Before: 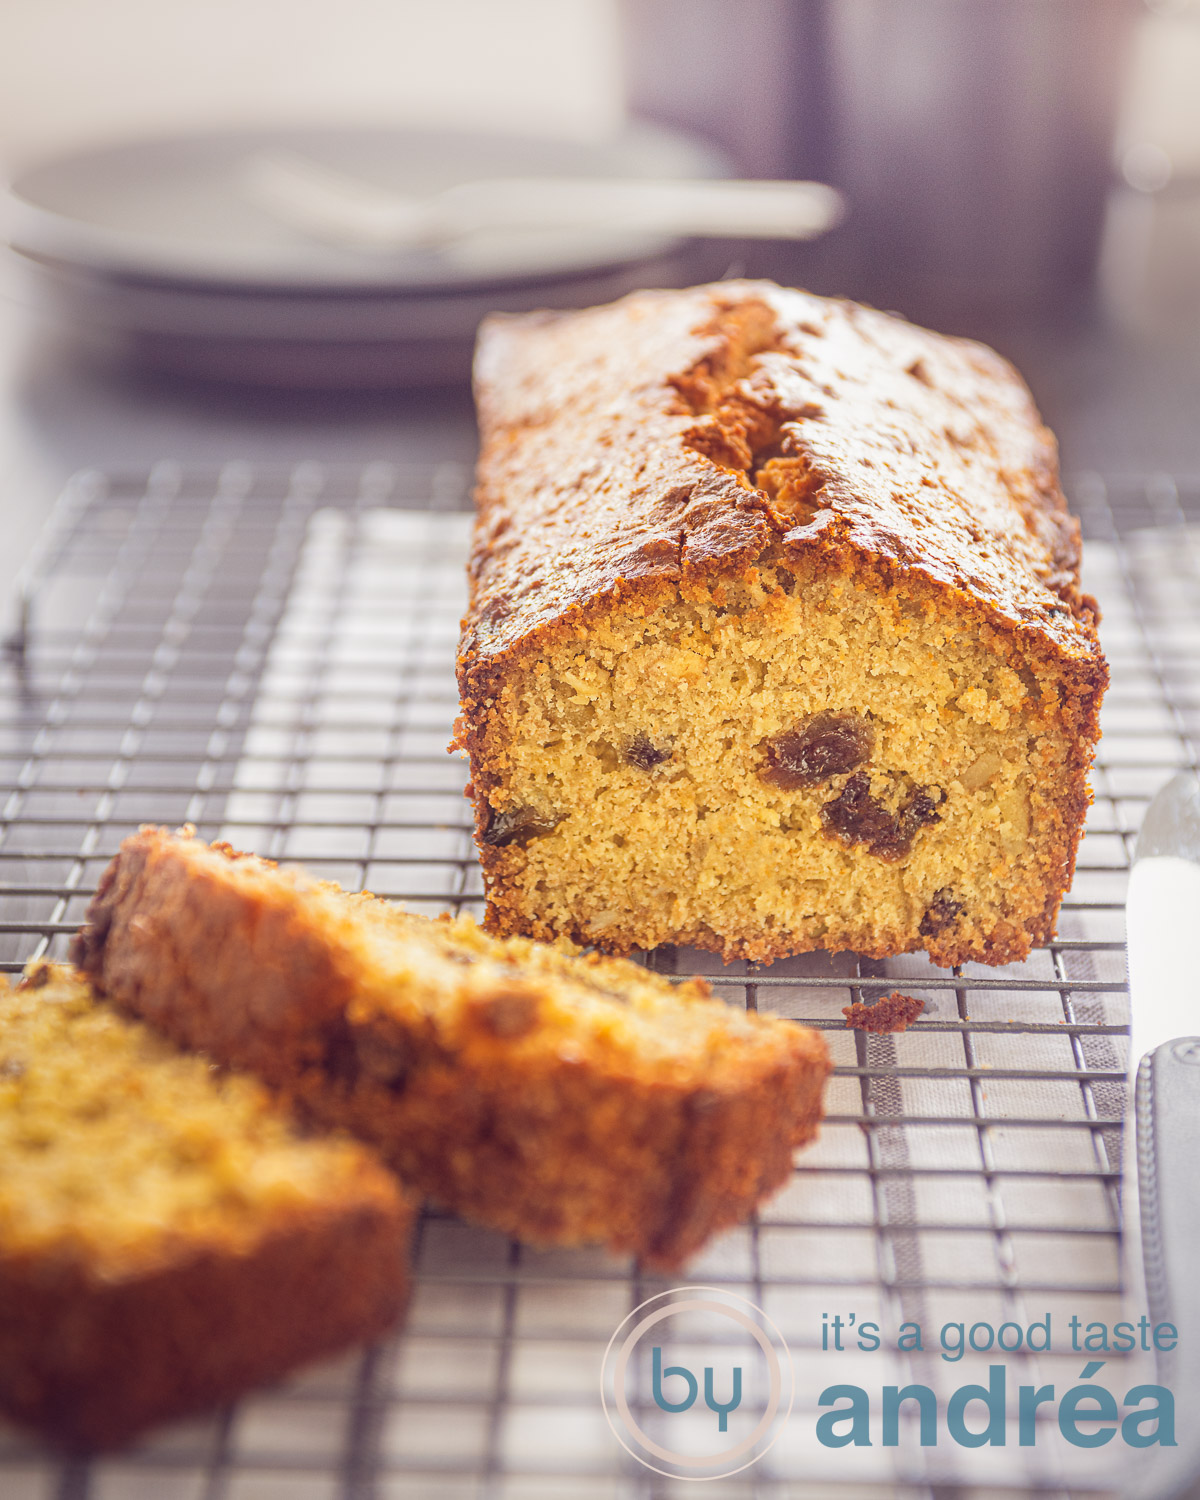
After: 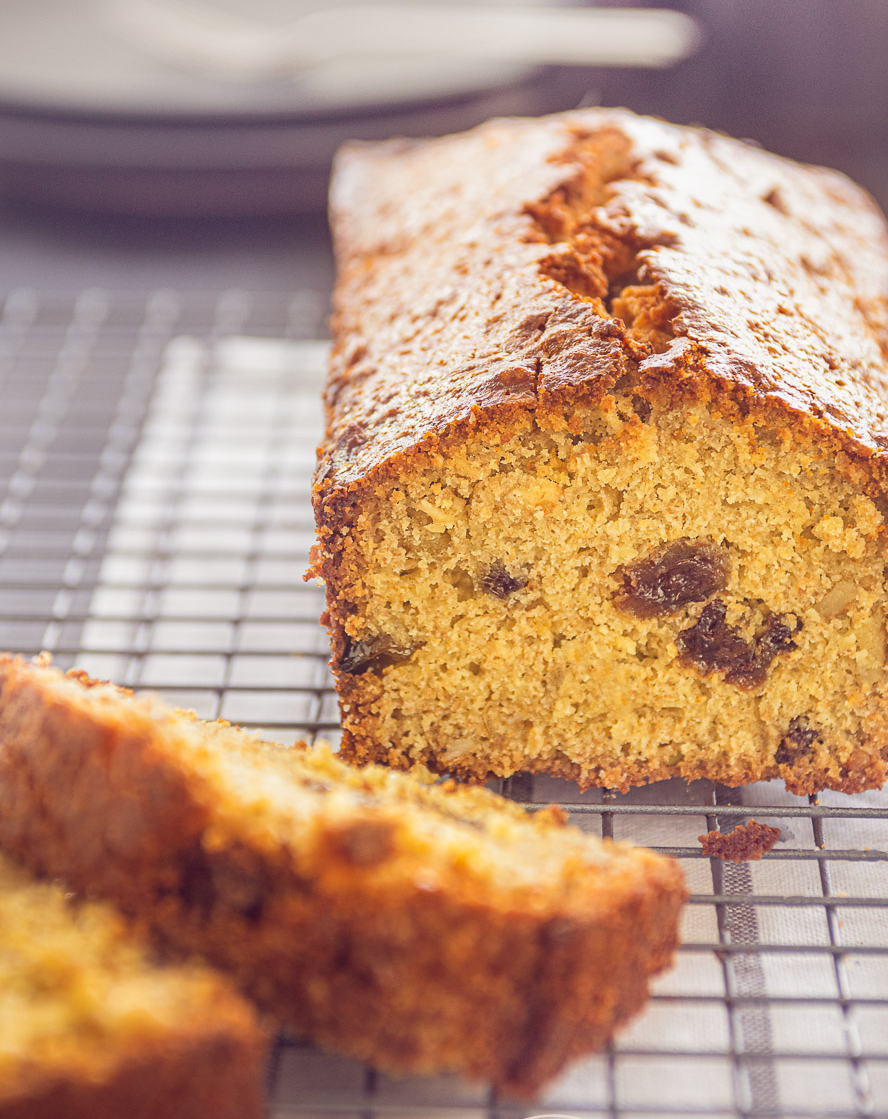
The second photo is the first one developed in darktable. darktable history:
crop and rotate: left 12.004%, top 11.492%, right 13.917%, bottom 13.874%
exposure: compensate highlight preservation false
